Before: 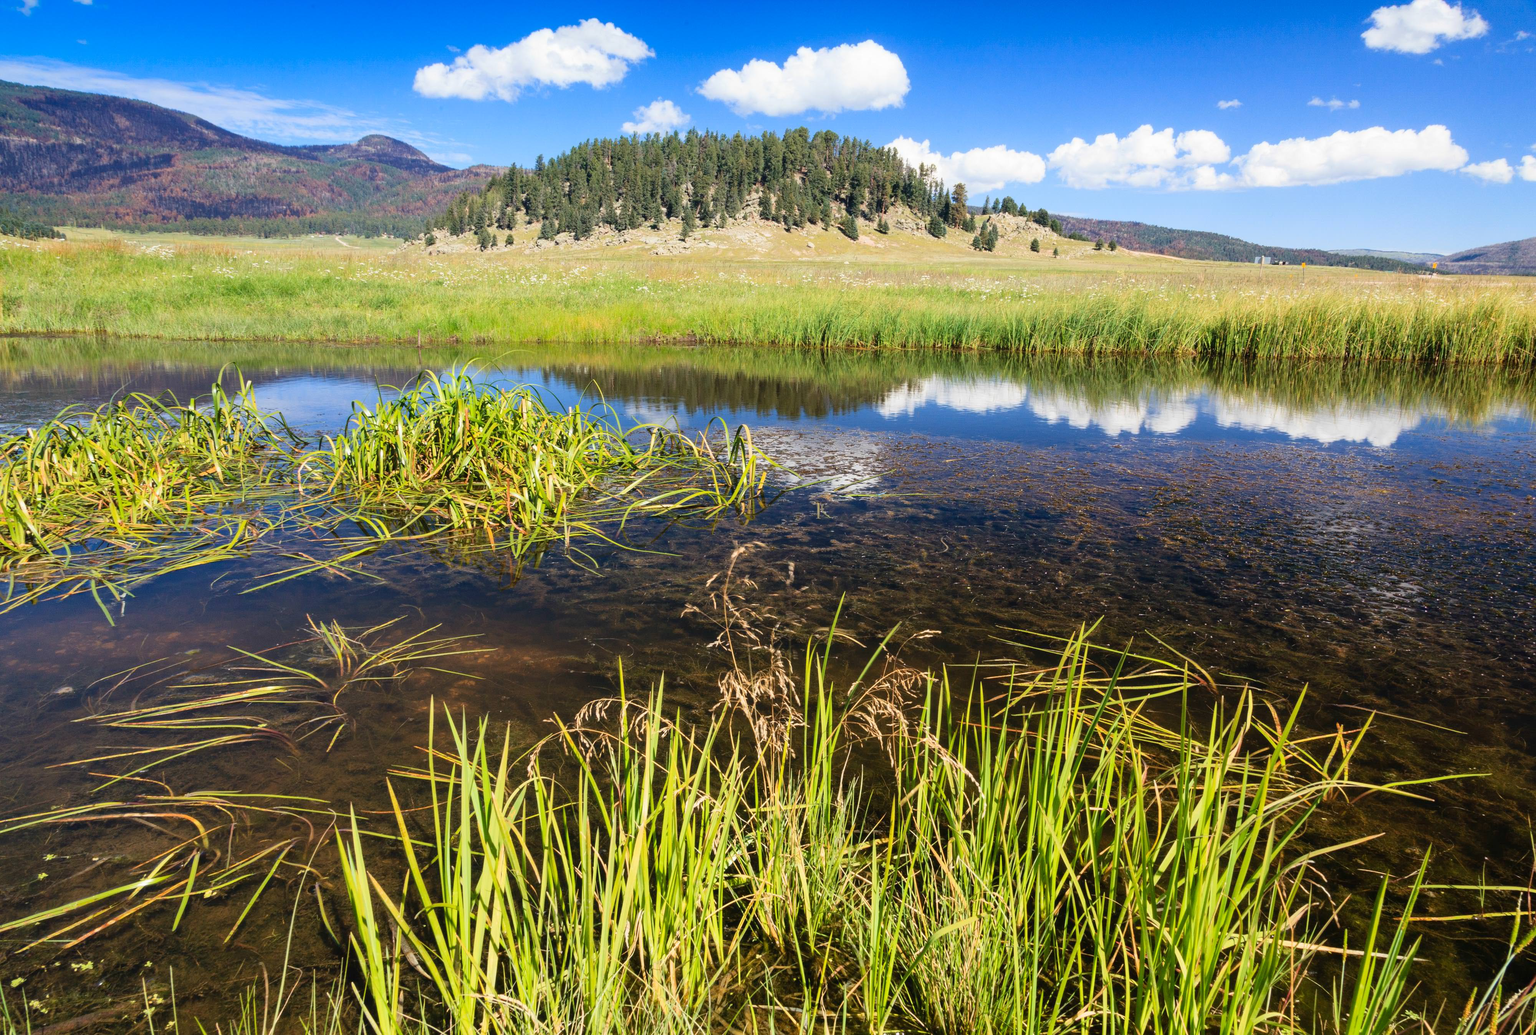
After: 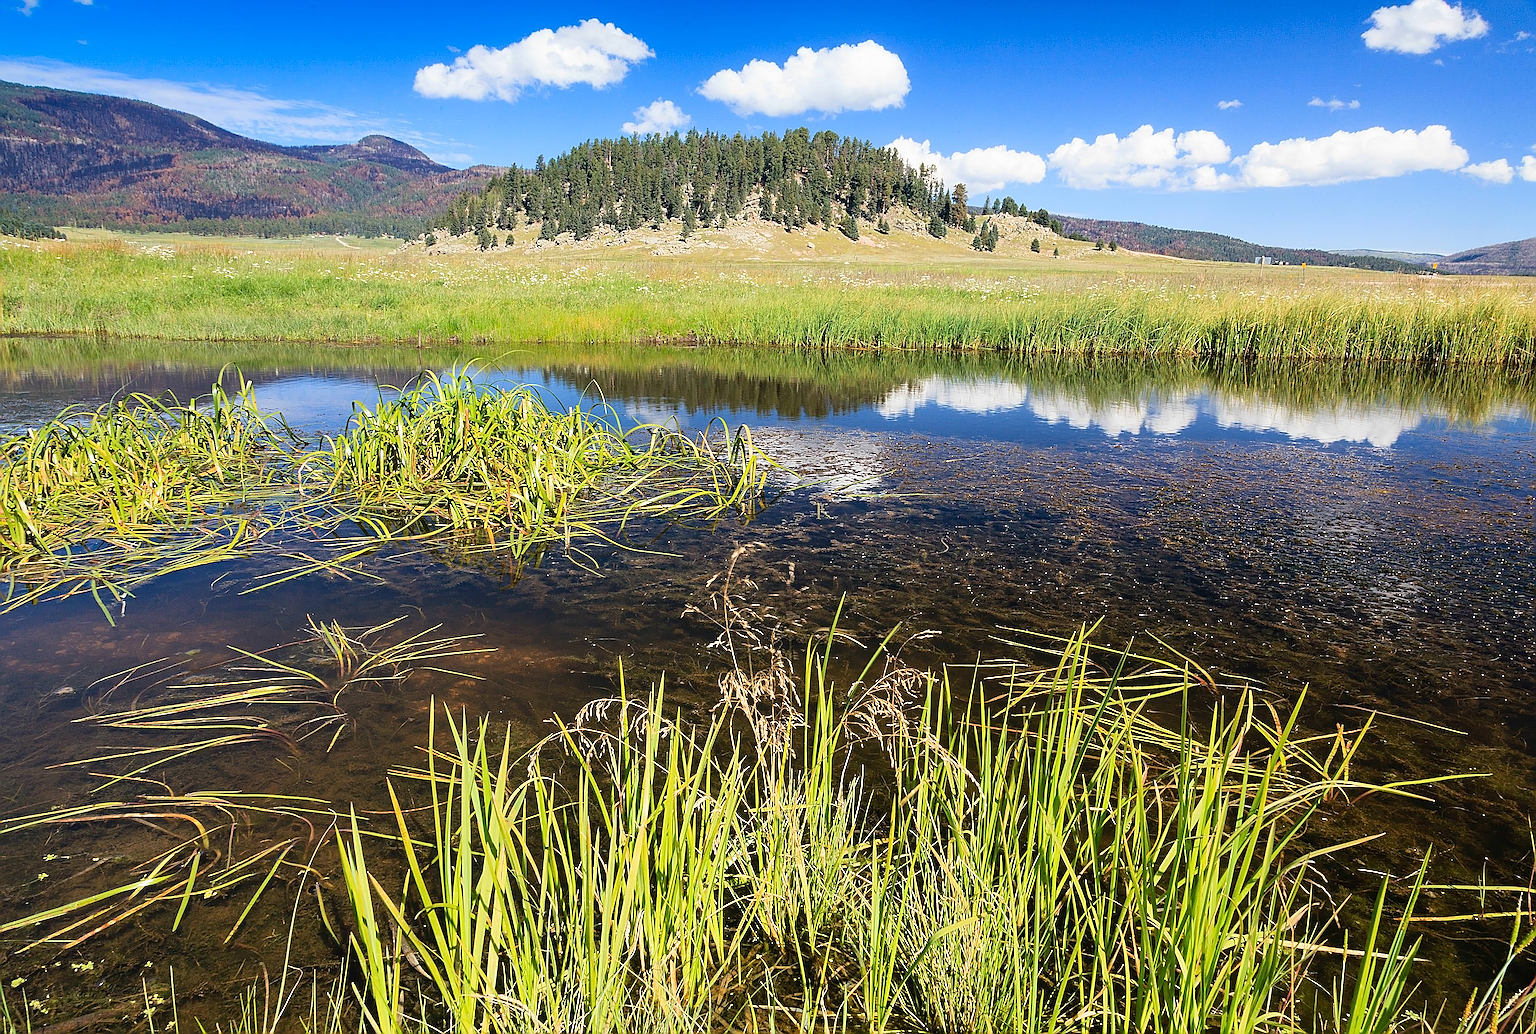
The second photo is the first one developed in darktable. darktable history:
sharpen: amount 1.991
